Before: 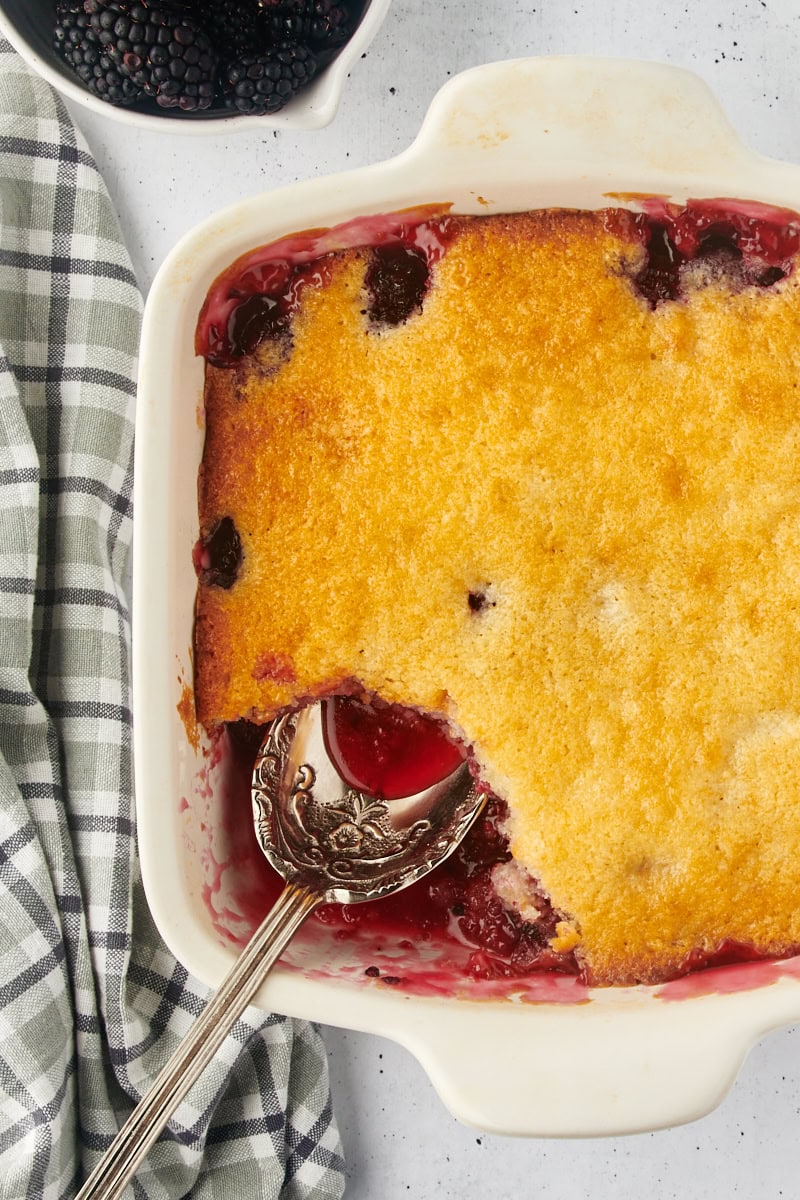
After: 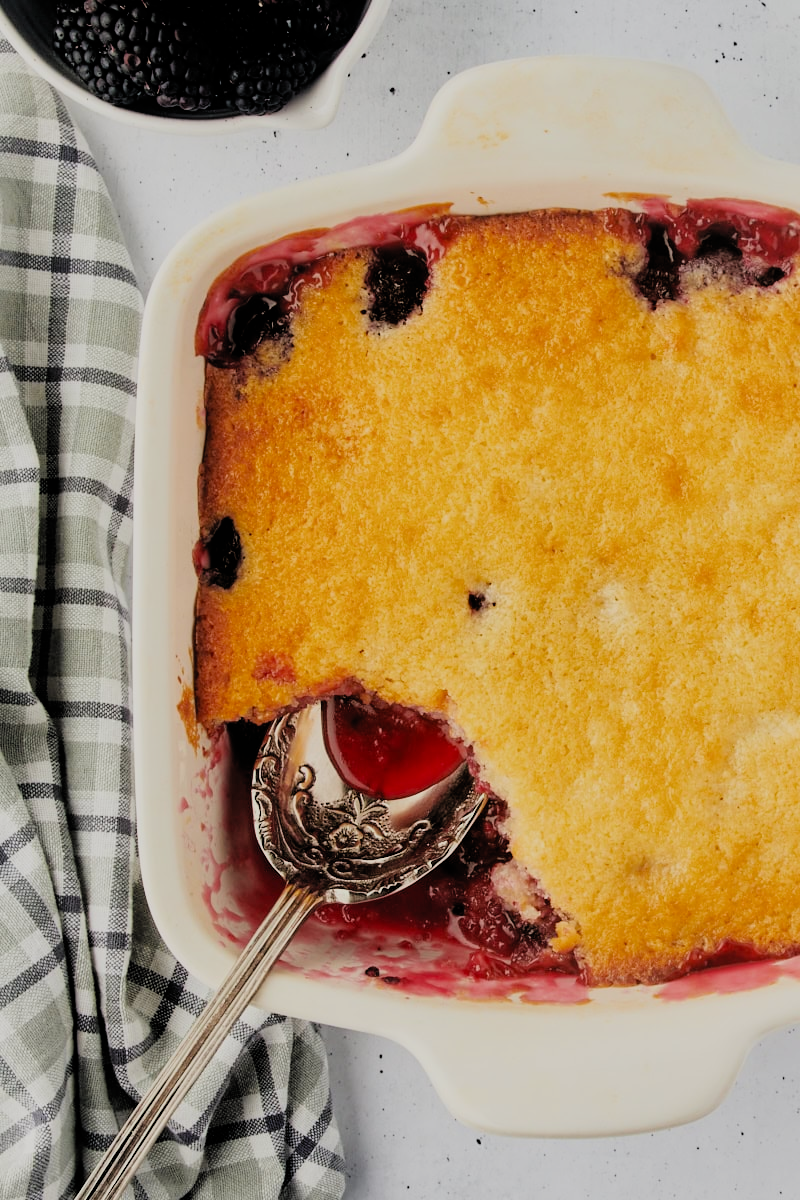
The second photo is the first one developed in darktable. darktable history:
tone equalizer: on, module defaults
filmic rgb: black relative exposure -4.58 EV, white relative exposure 4.8 EV, threshold 3 EV, hardness 2.36, latitude 36.07%, contrast 1.048, highlights saturation mix 1.32%, shadows ↔ highlights balance 1.25%, color science v4 (2020), enable highlight reconstruction true
